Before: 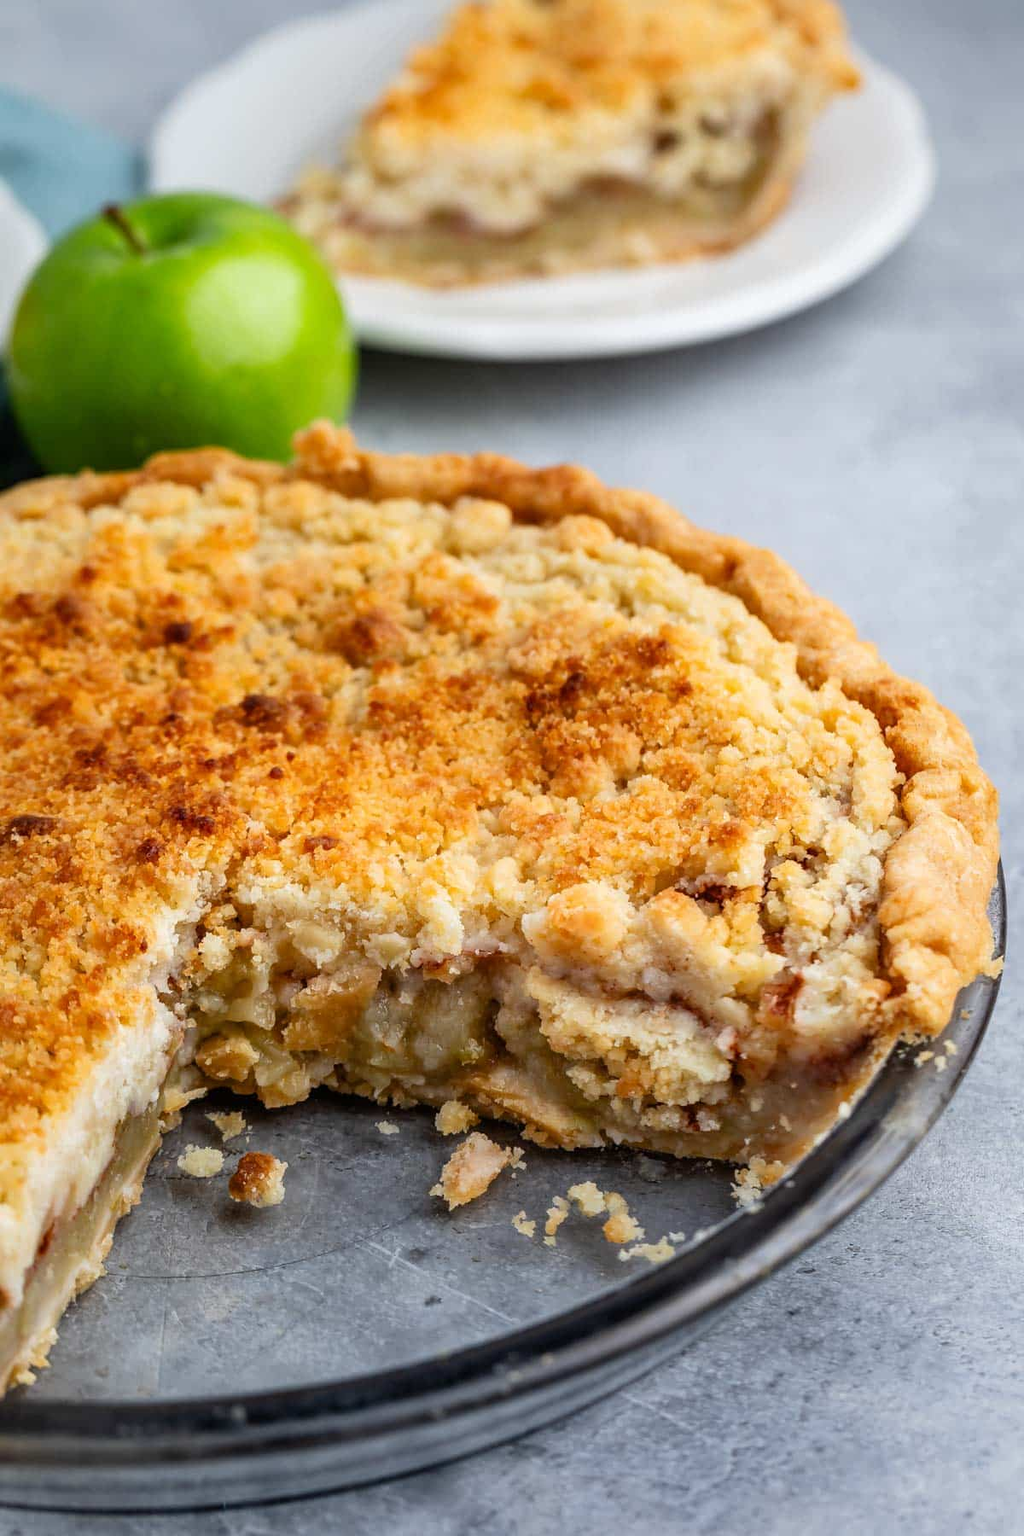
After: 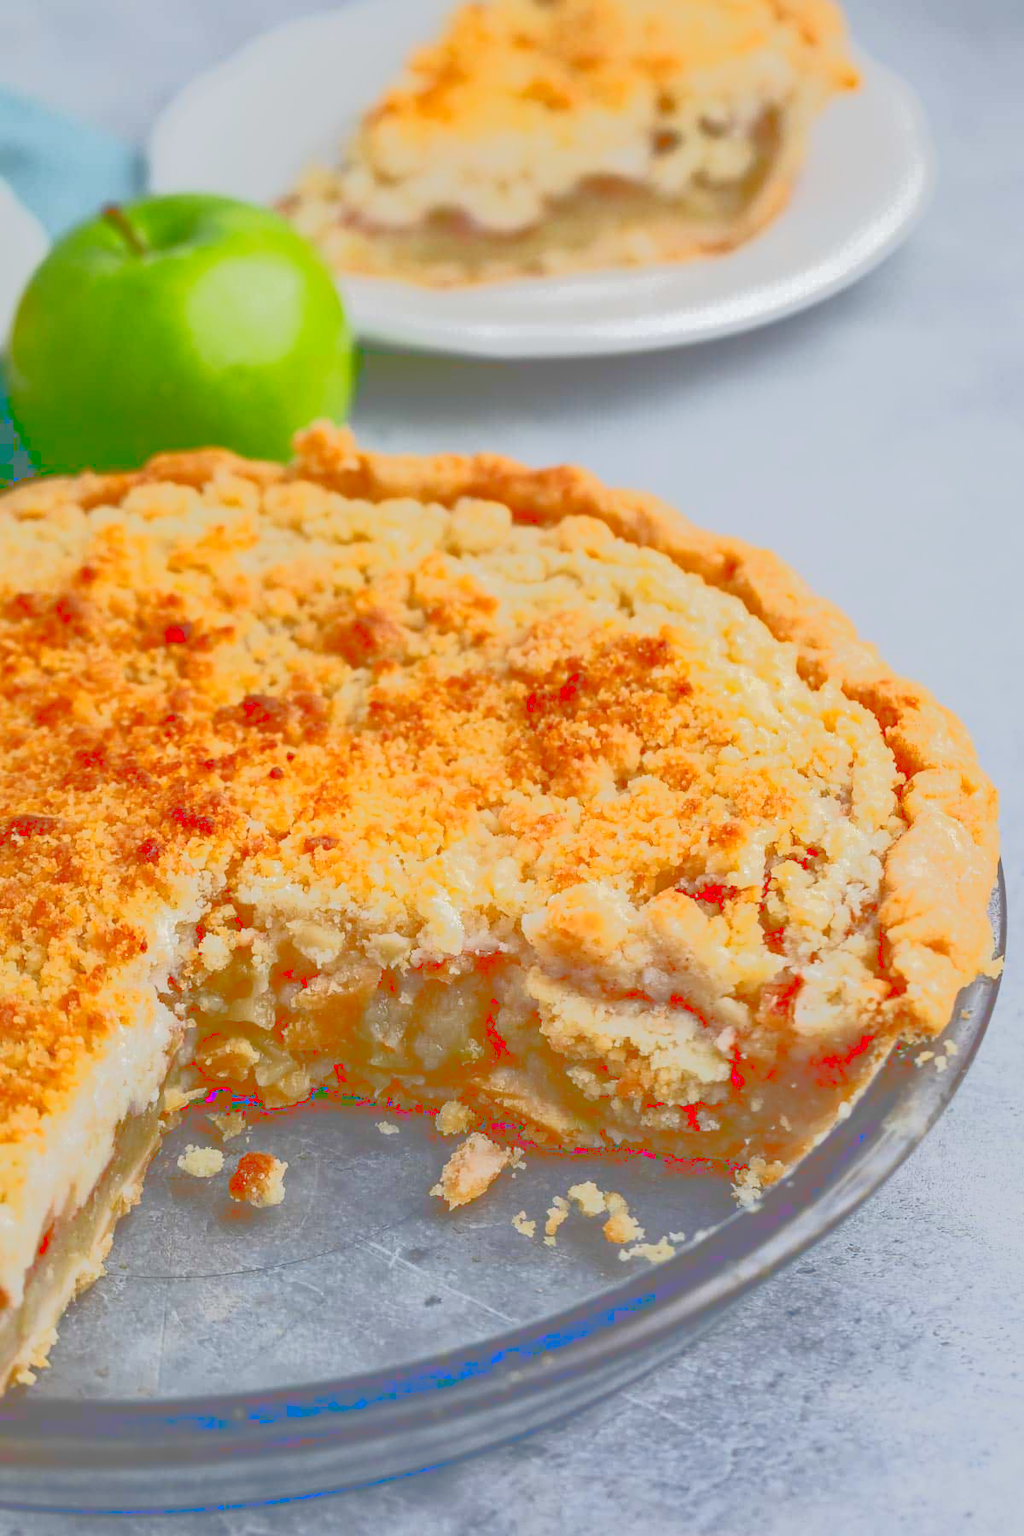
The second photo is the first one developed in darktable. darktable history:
tone curve: curves: ch0 [(0, 0) (0.003, 0.437) (0.011, 0.438) (0.025, 0.441) (0.044, 0.441) (0.069, 0.441) (0.1, 0.444) (0.136, 0.447) (0.177, 0.452) (0.224, 0.457) (0.277, 0.466) (0.335, 0.485) (0.399, 0.514) (0.468, 0.558) (0.543, 0.616) (0.623, 0.686) (0.709, 0.76) (0.801, 0.803) (0.898, 0.825) (1, 1)], color space Lab, linked channels, preserve colors none
